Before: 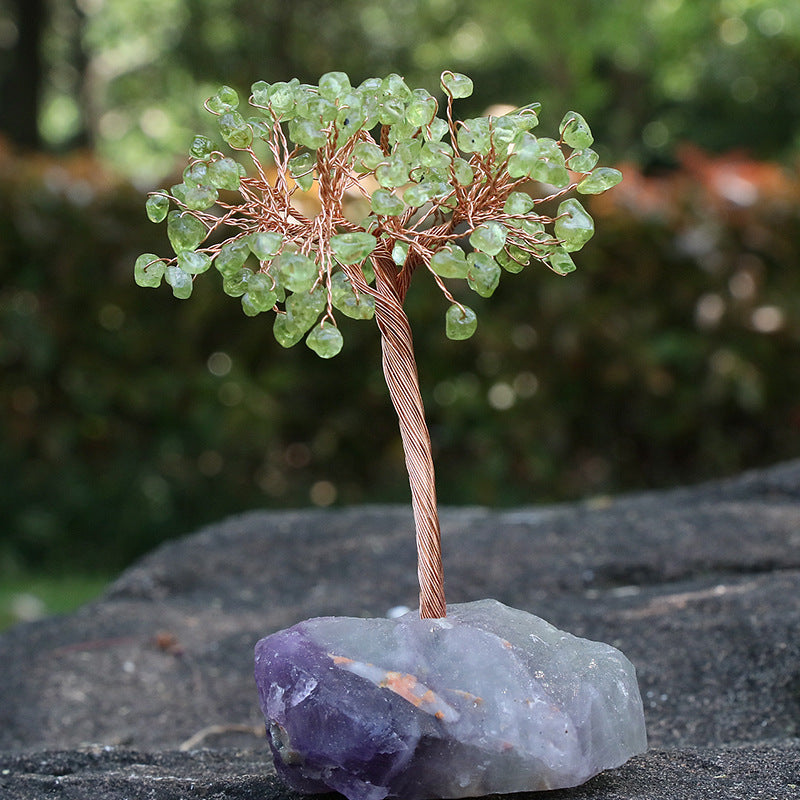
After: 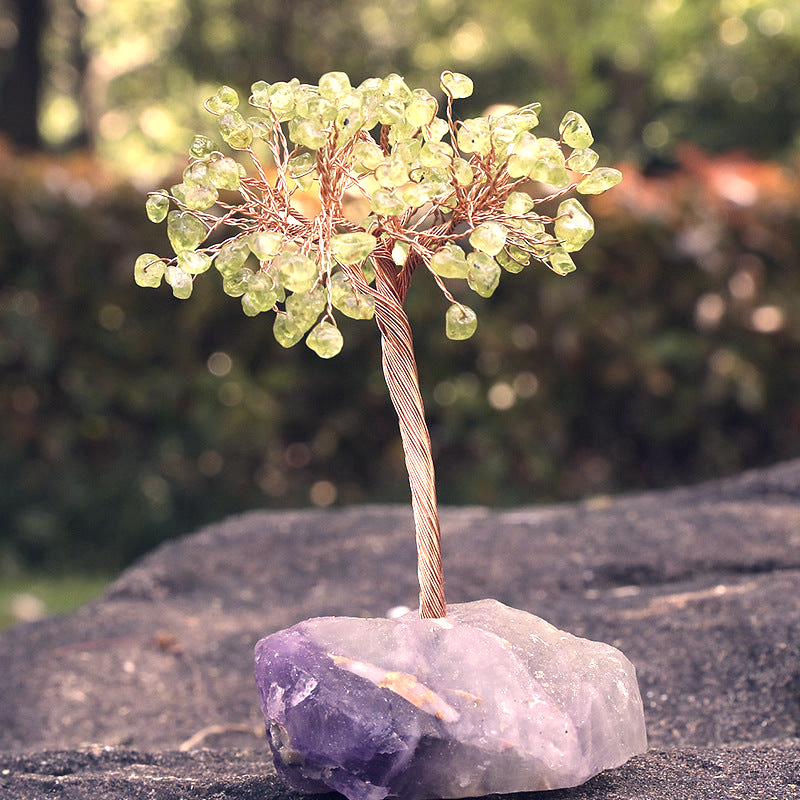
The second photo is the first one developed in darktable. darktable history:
white balance: red 1.009, blue 1.027
color correction: highlights a* 19.59, highlights b* 27.49, shadows a* 3.46, shadows b* -17.28, saturation 0.73
exposure: black level correction 0, exposure 0.9 EV, compensate highlight preservation false
